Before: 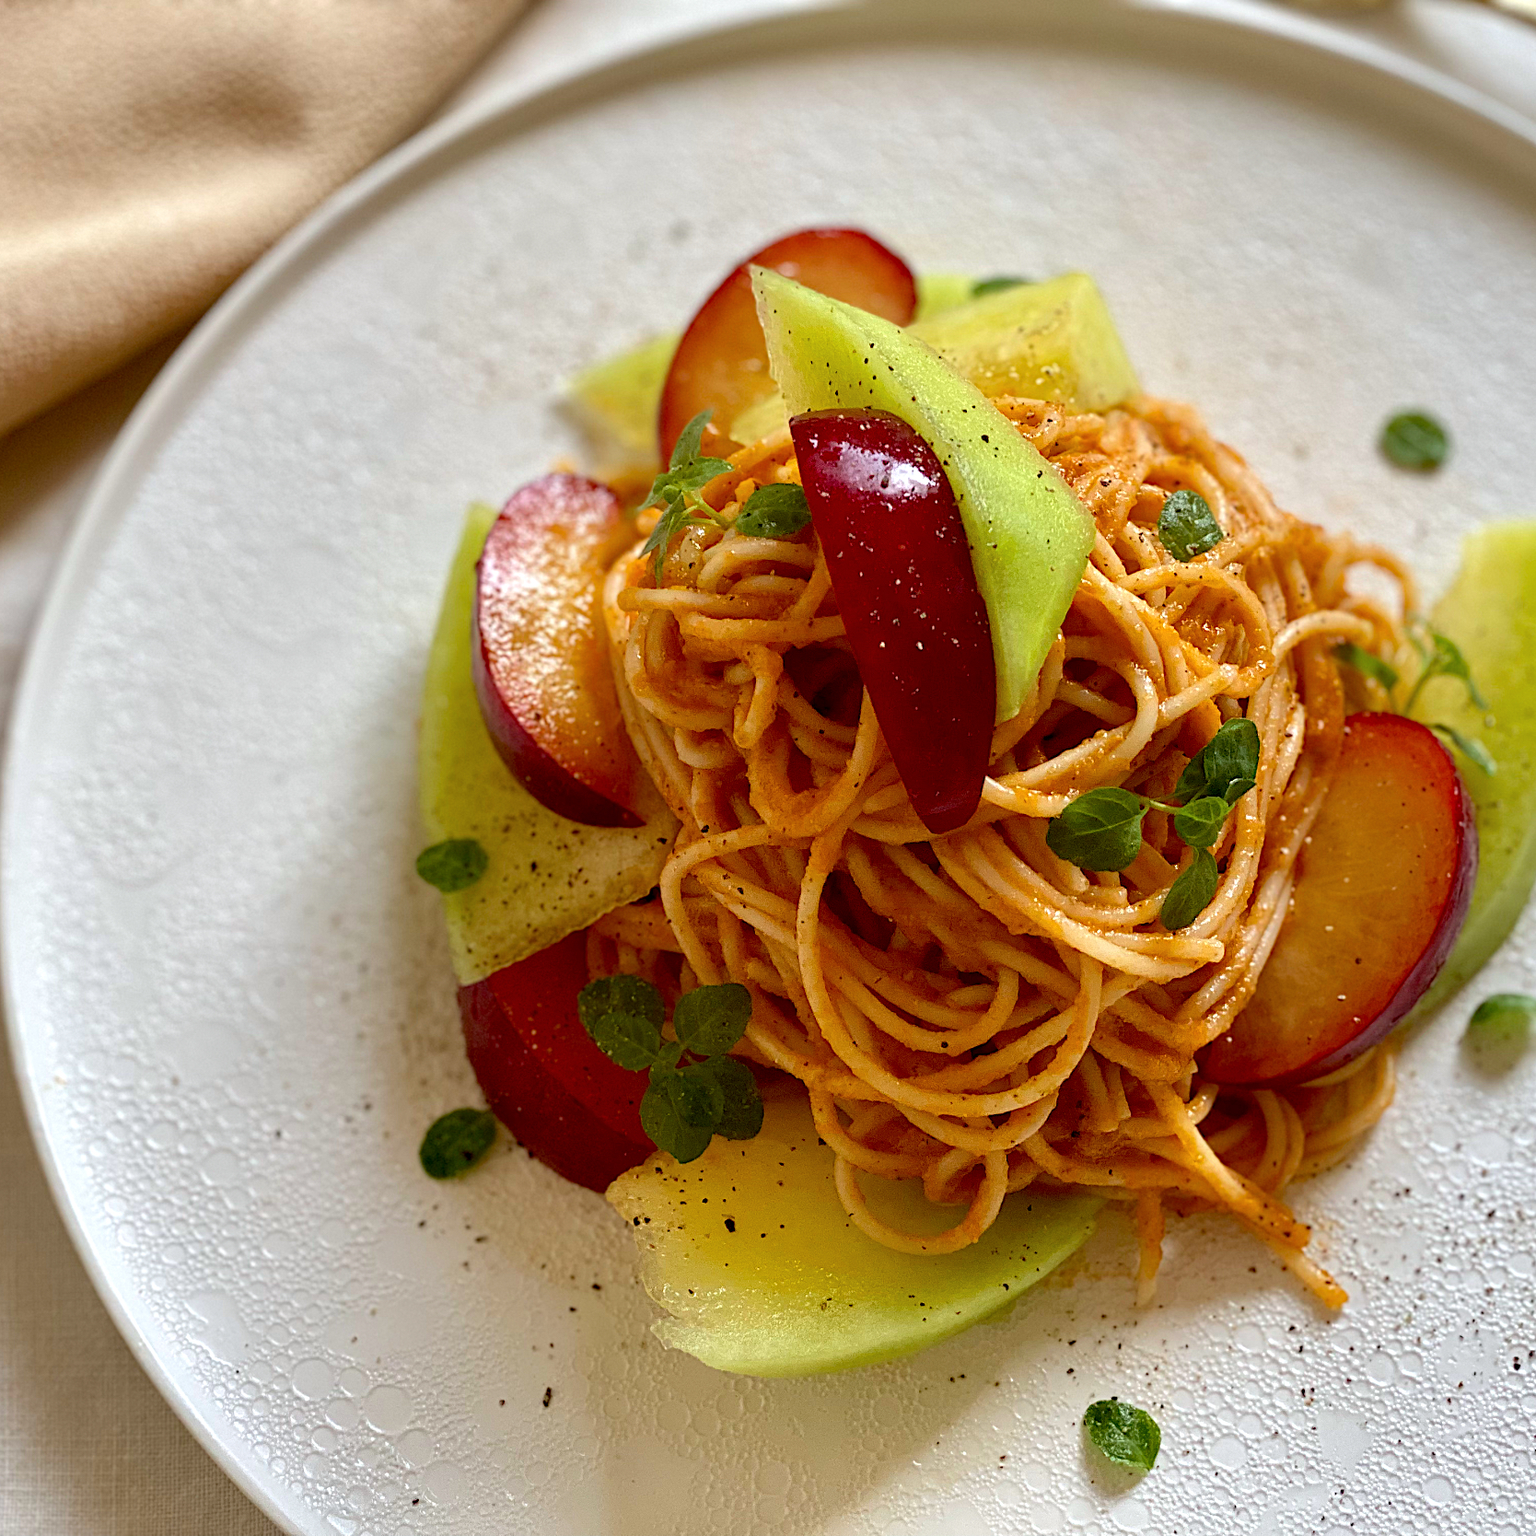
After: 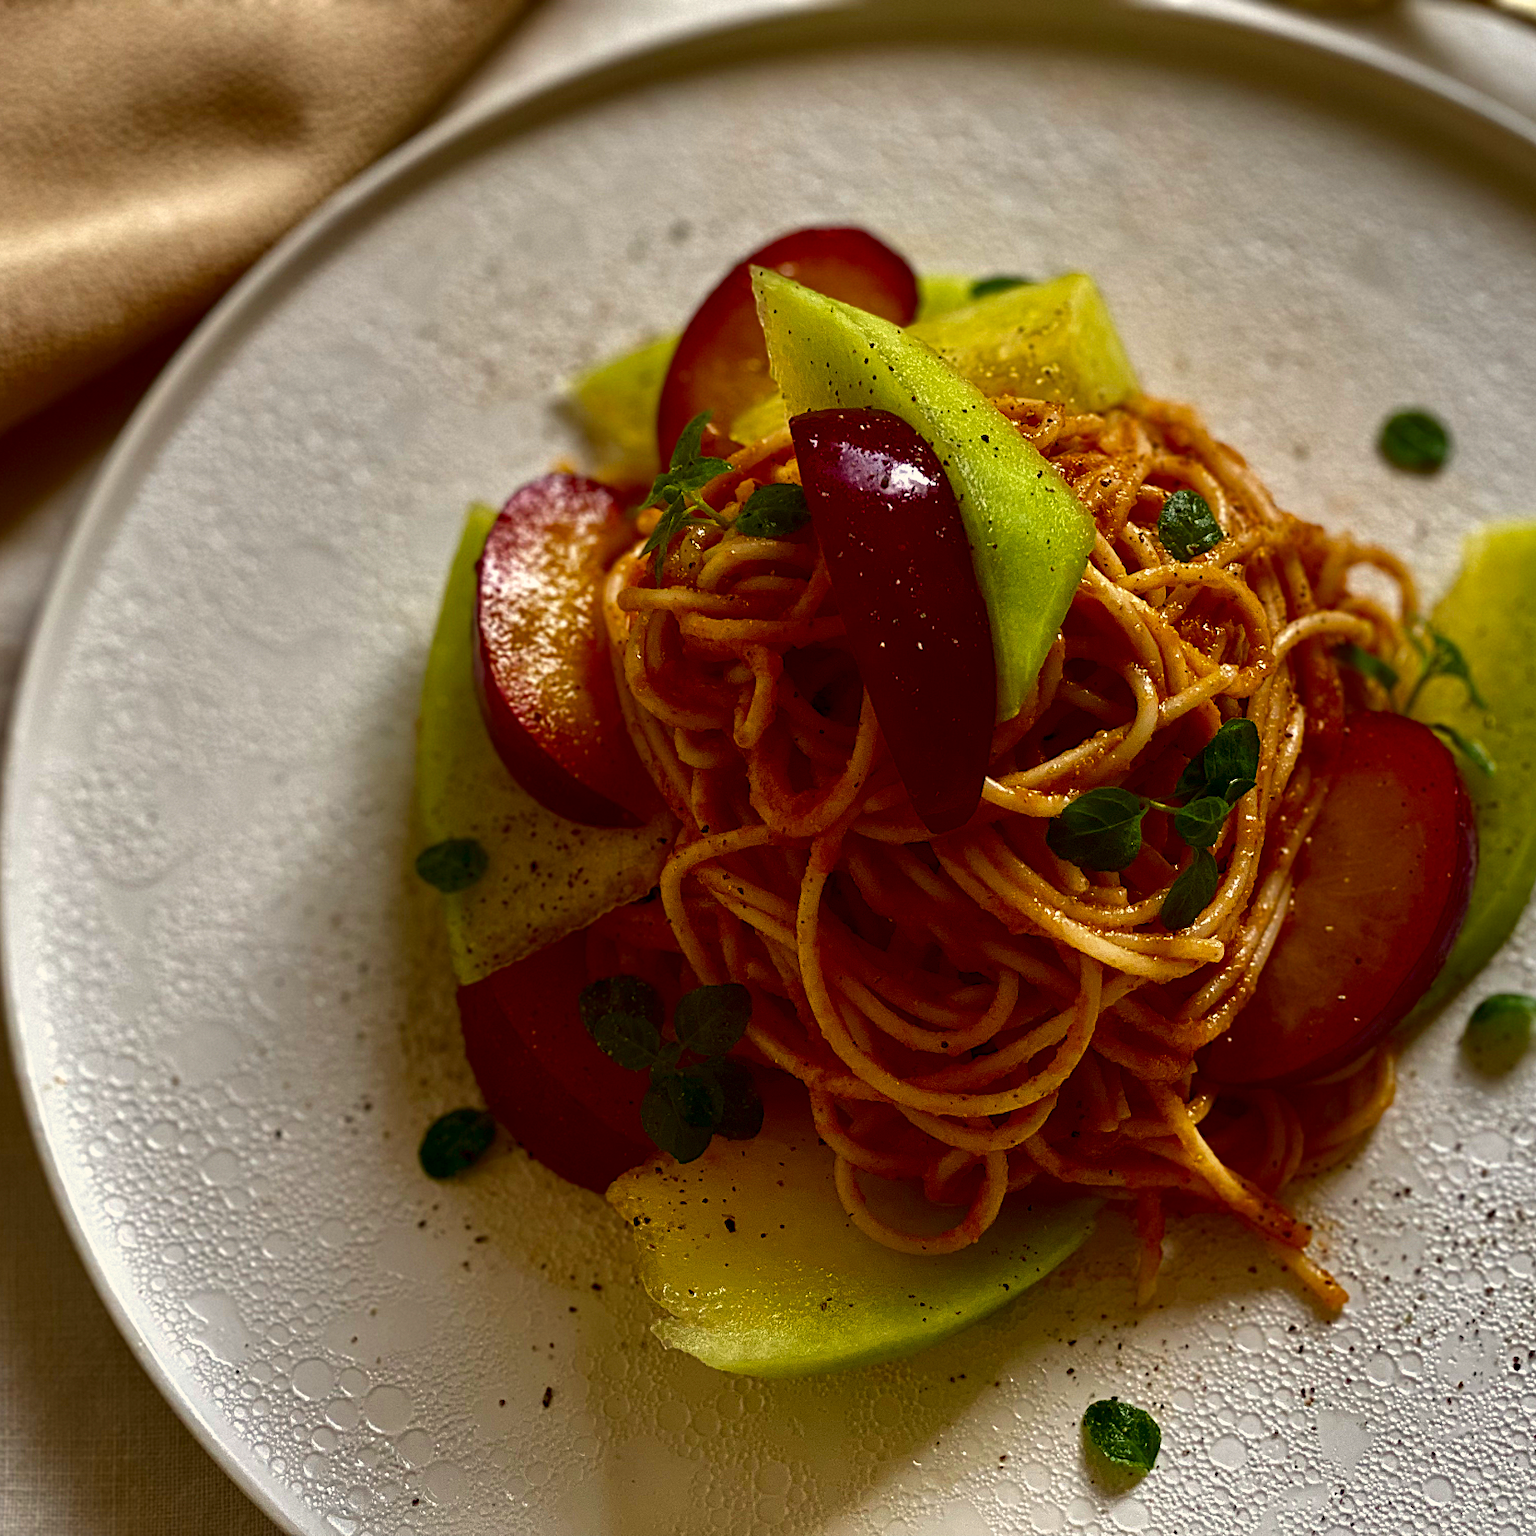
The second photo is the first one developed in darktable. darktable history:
contrast brightness saturation: brightness -0.511
color balance rgb: highlights gain › chroma 3.066%, highlights gain › hue 73.04°, perceptual saturation grading › global saturation 10.102%, global vibrance 20%
